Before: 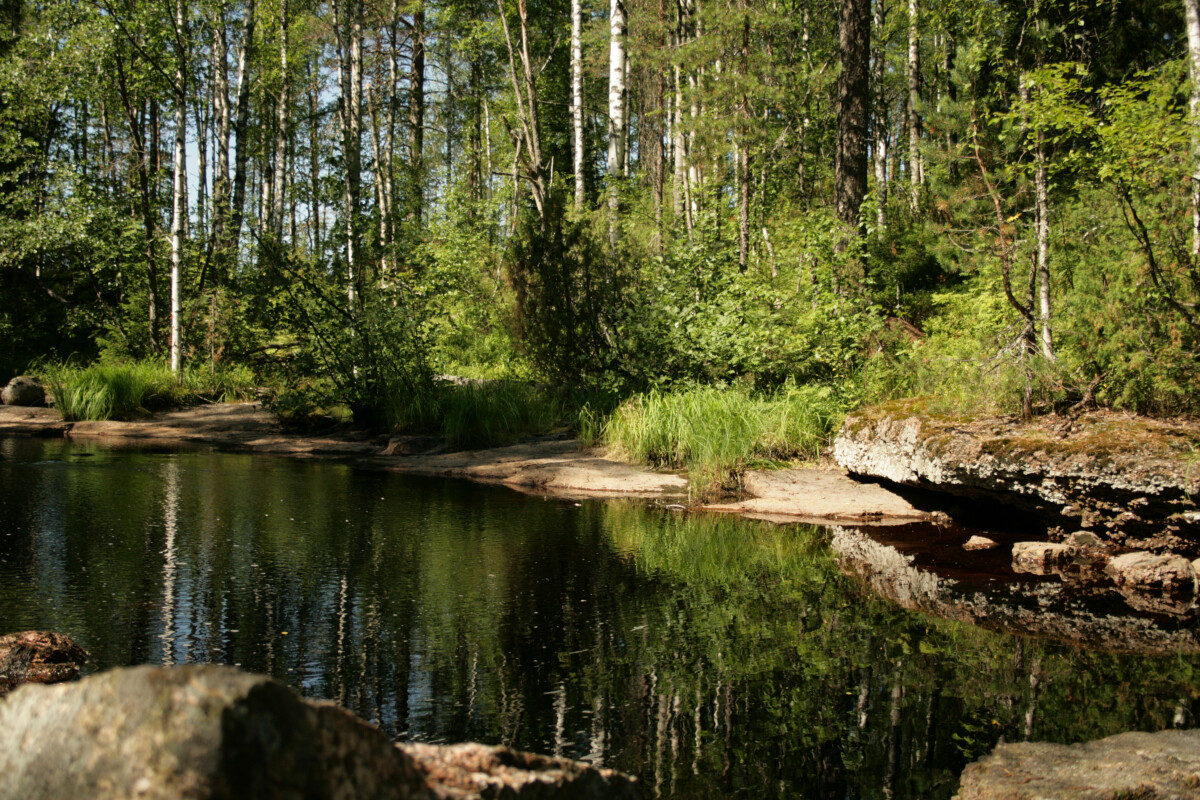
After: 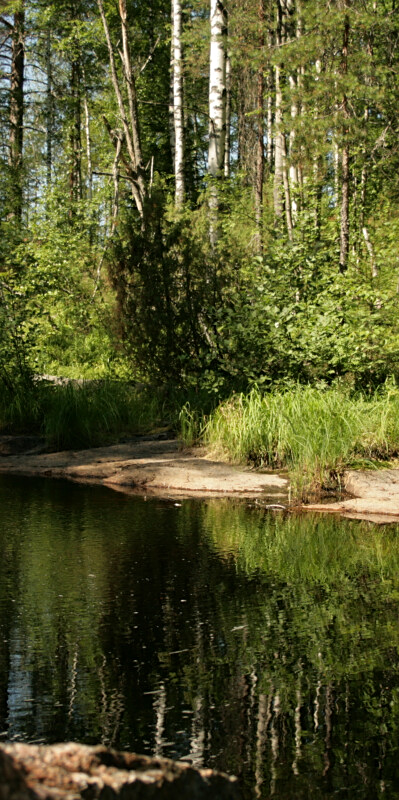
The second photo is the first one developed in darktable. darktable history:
sharpen: amount 0.2
crop: left 33.36%, right 33.36%
